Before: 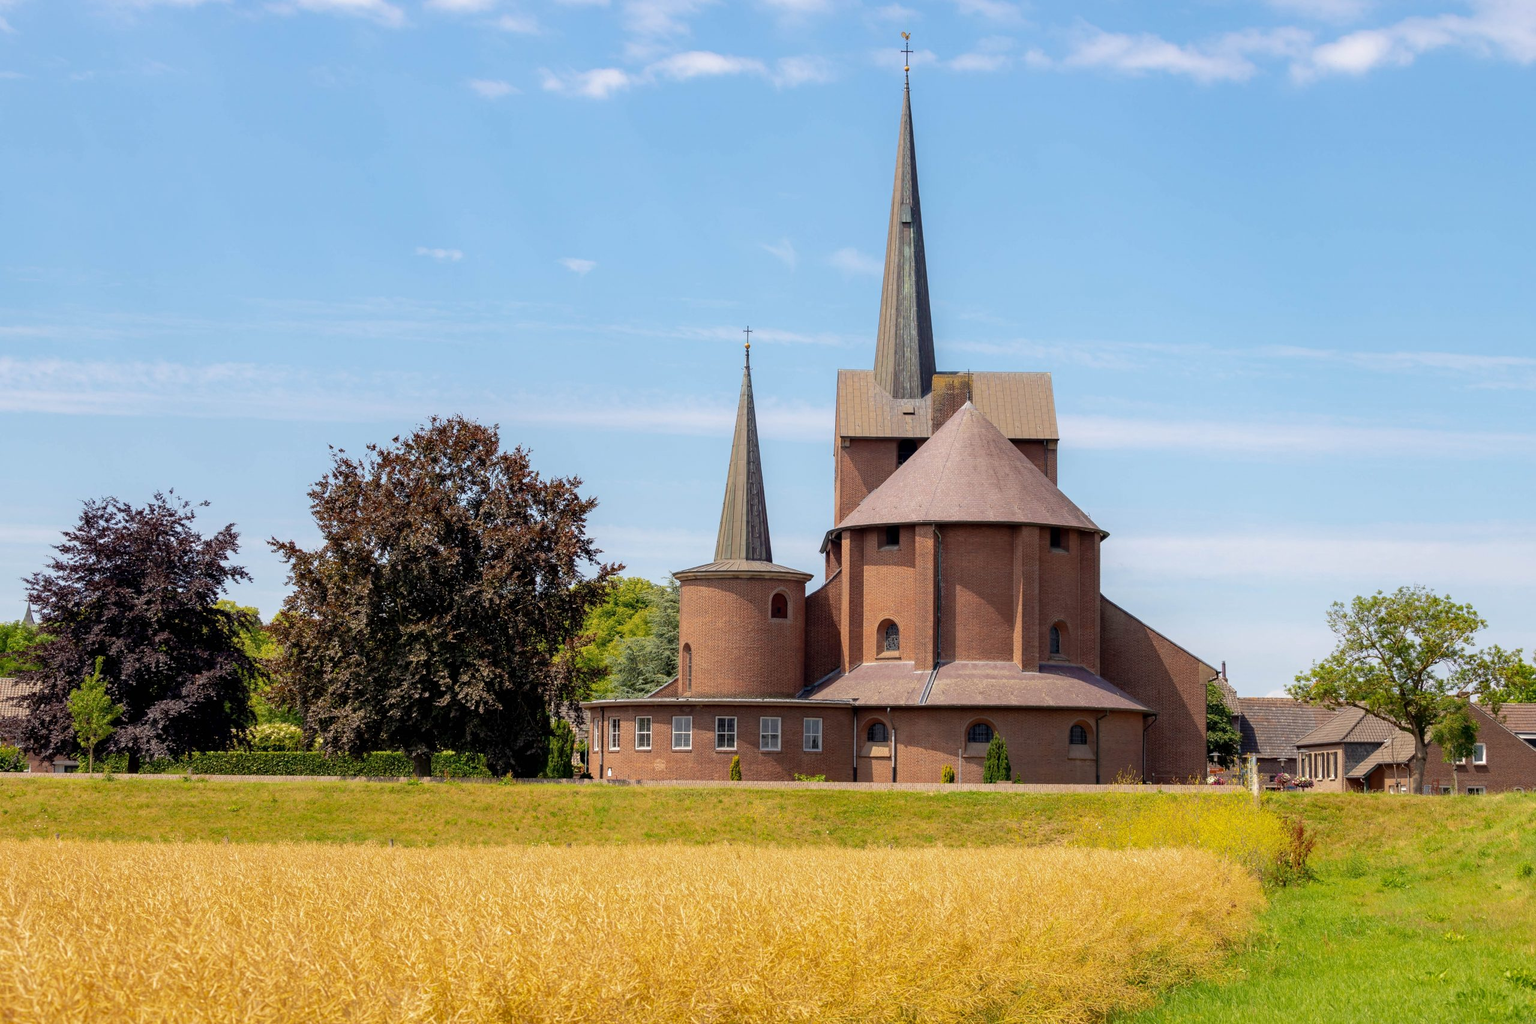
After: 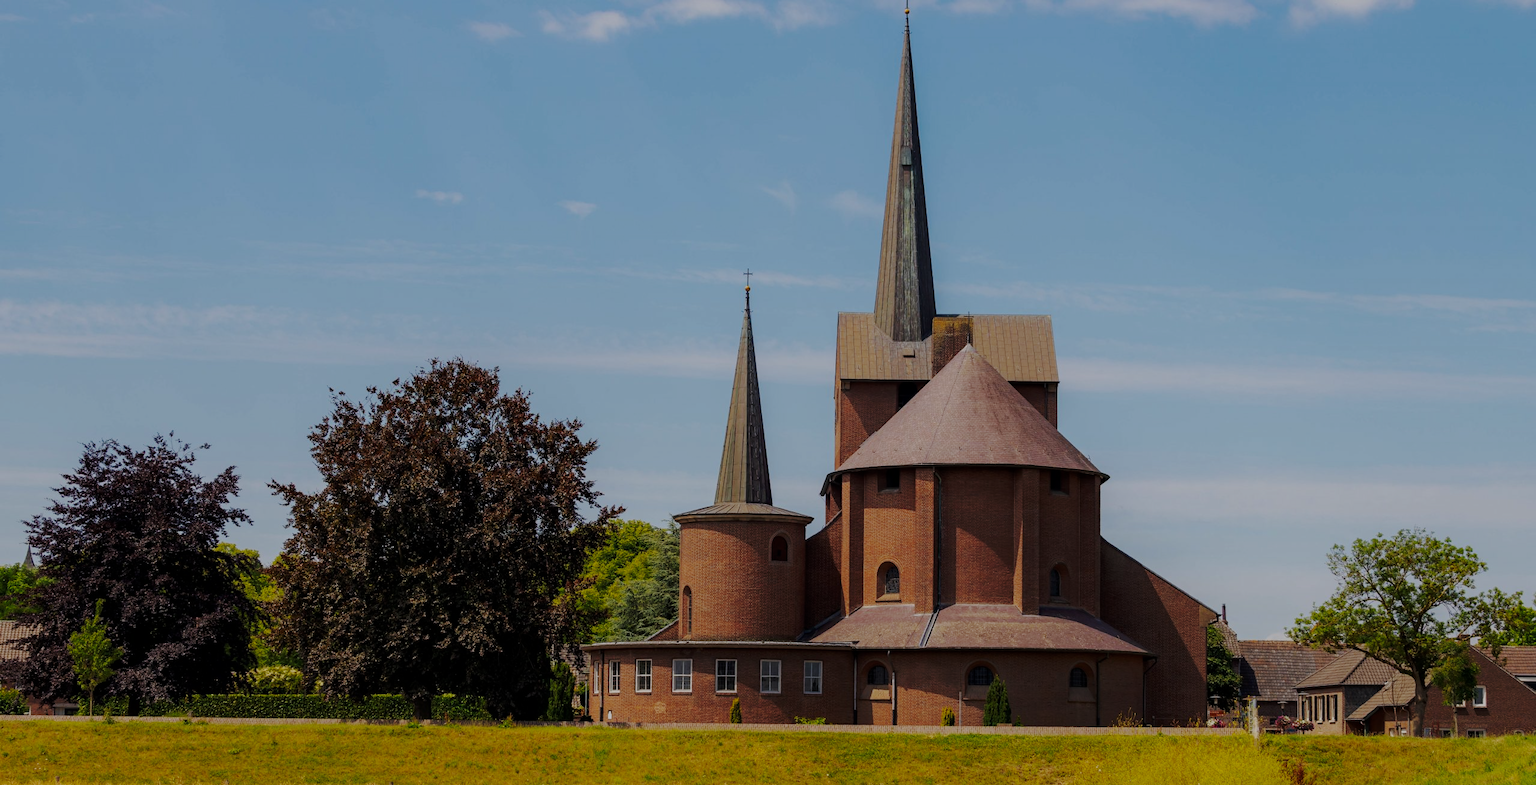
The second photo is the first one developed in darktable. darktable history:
crop: top 5.667%, bottom 17.637%
base curve: curves: ch0 [(0, 0) (0.032, 0.037) (0.105, 0.228) (0.435, 0.76) (0.856, 0.983) (1, 1)], preserve colors none
exposure: exposure -2.002 EV, compensate highlight preservation false
